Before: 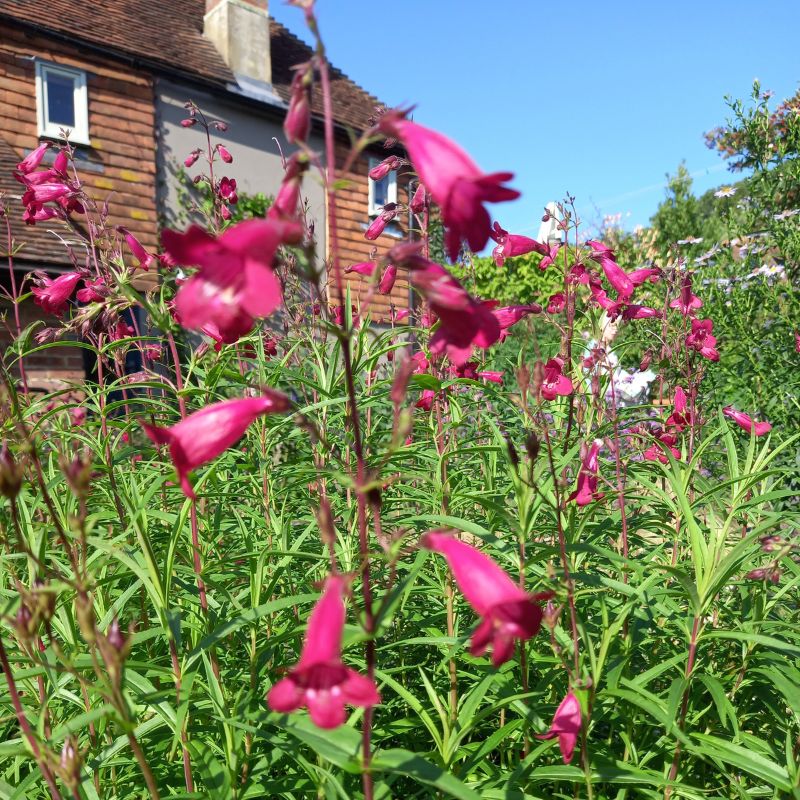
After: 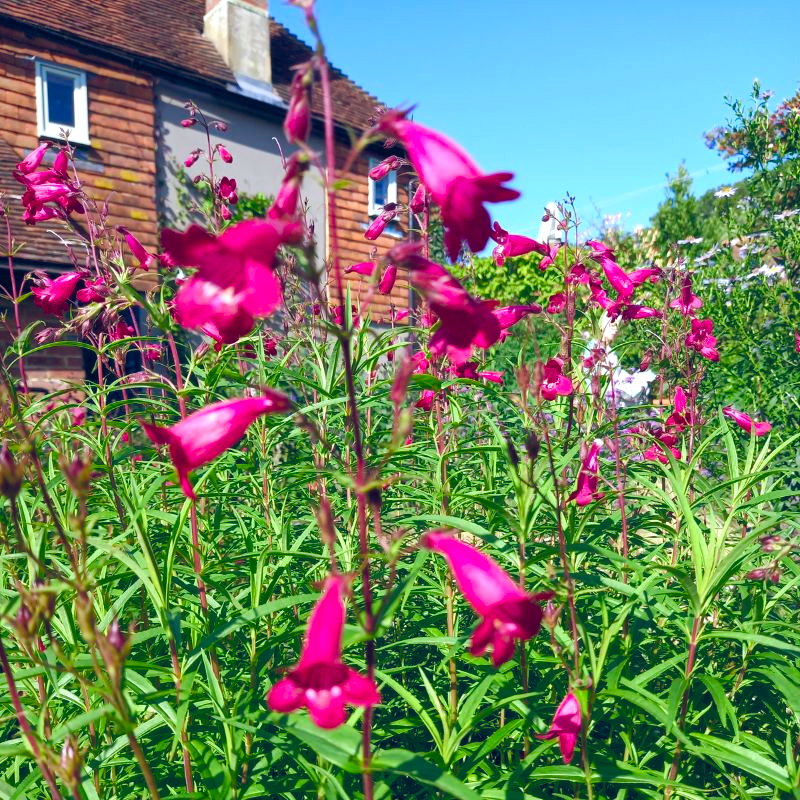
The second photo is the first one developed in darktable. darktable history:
color balance rgb: highlights gain › luminance 16.913%, highlights gain › chroma 2.839%, highlights gain › hue 257.09°, global offset › luminance 0.406%, global offset › chroma 0.217%, global offset › hue 254.97°, perceptual saturation grading › global saturation 24.352%, perceptual saturation grading › highlights -23.357%, perceptual saturation grading › mid-tones 24.108%, perceptual saturation grading › shadows 39.18%, global vibrance 20%
